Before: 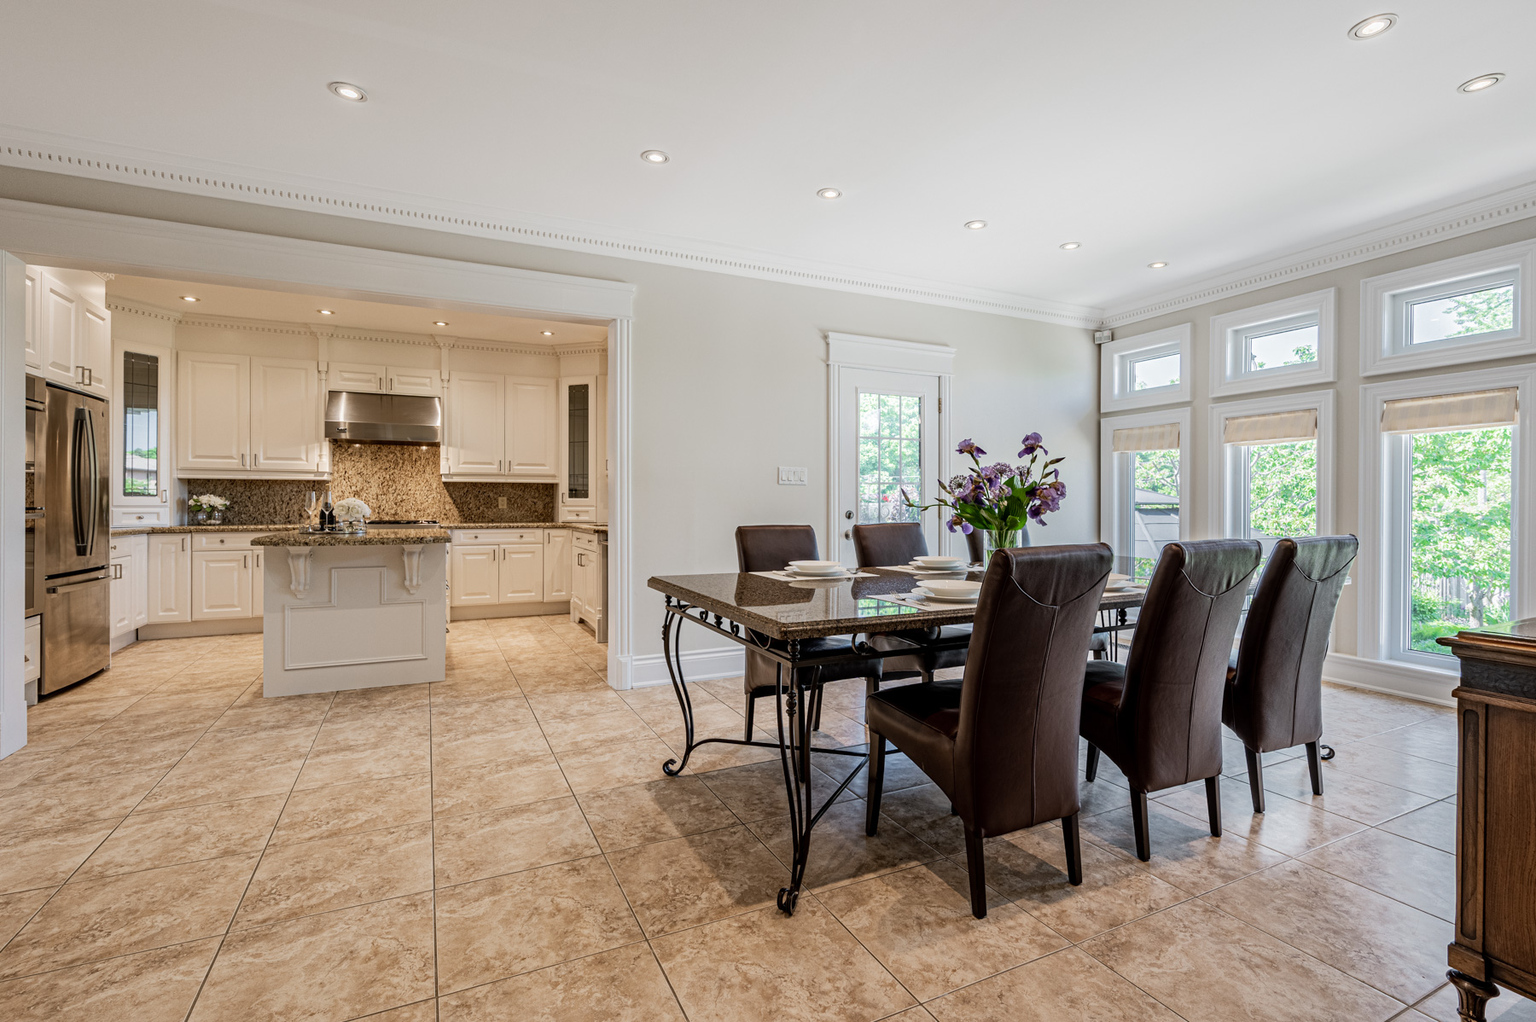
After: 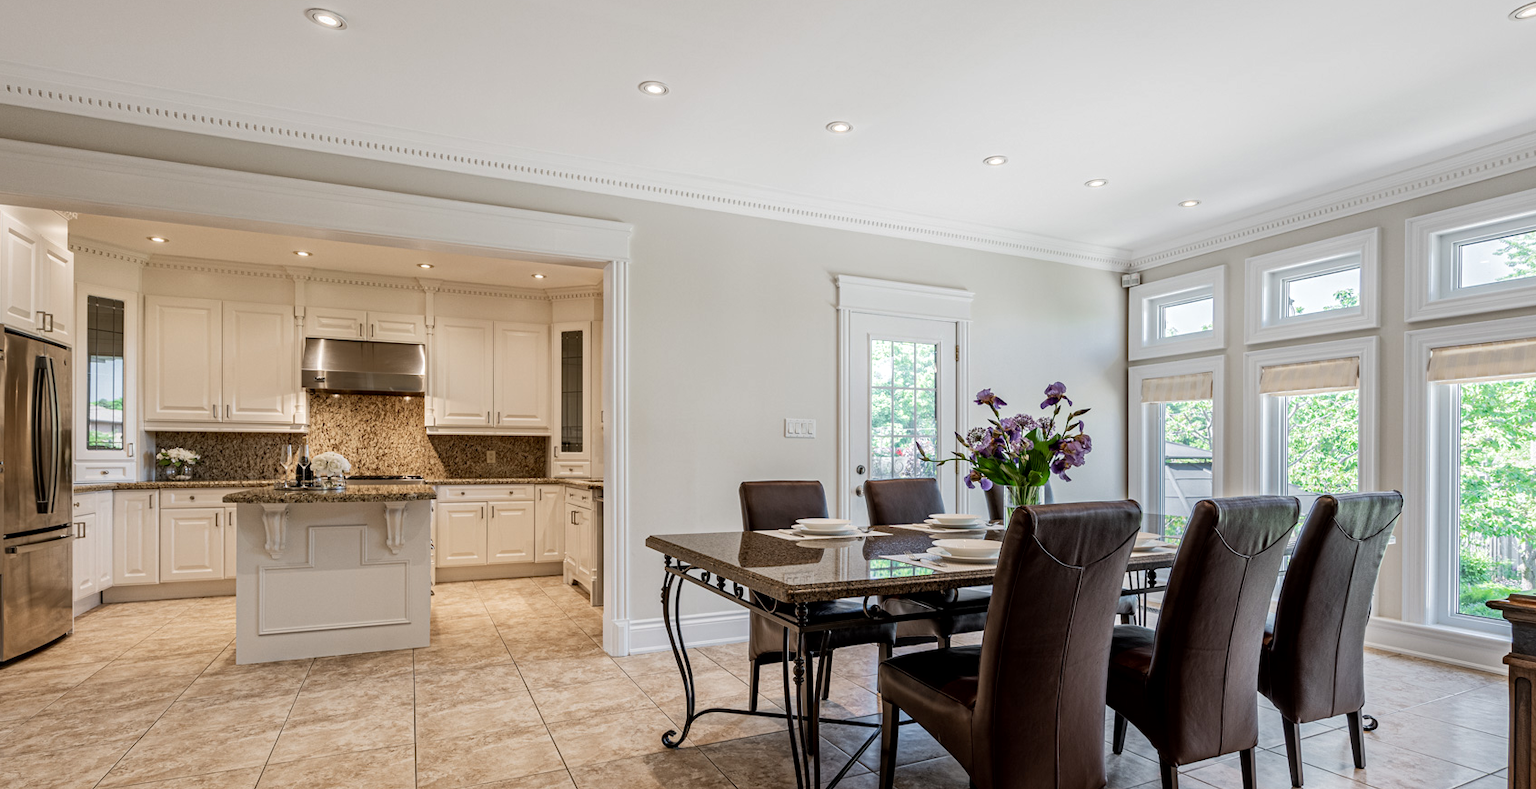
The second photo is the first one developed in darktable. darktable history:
local contrast: mode bilateral grid, contrast 20, coarseness 50, detail 120%, midtone range 0.2
crop: left 2.737%, top 7.287%, right 3.421%, bottom 20.179%
